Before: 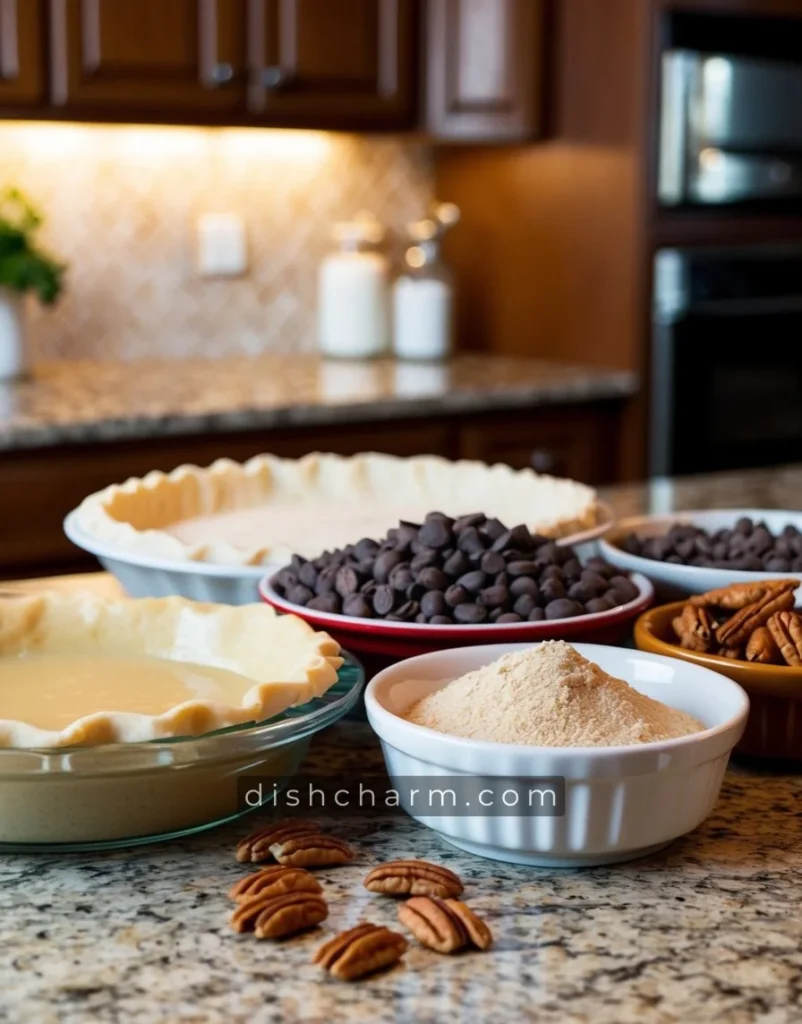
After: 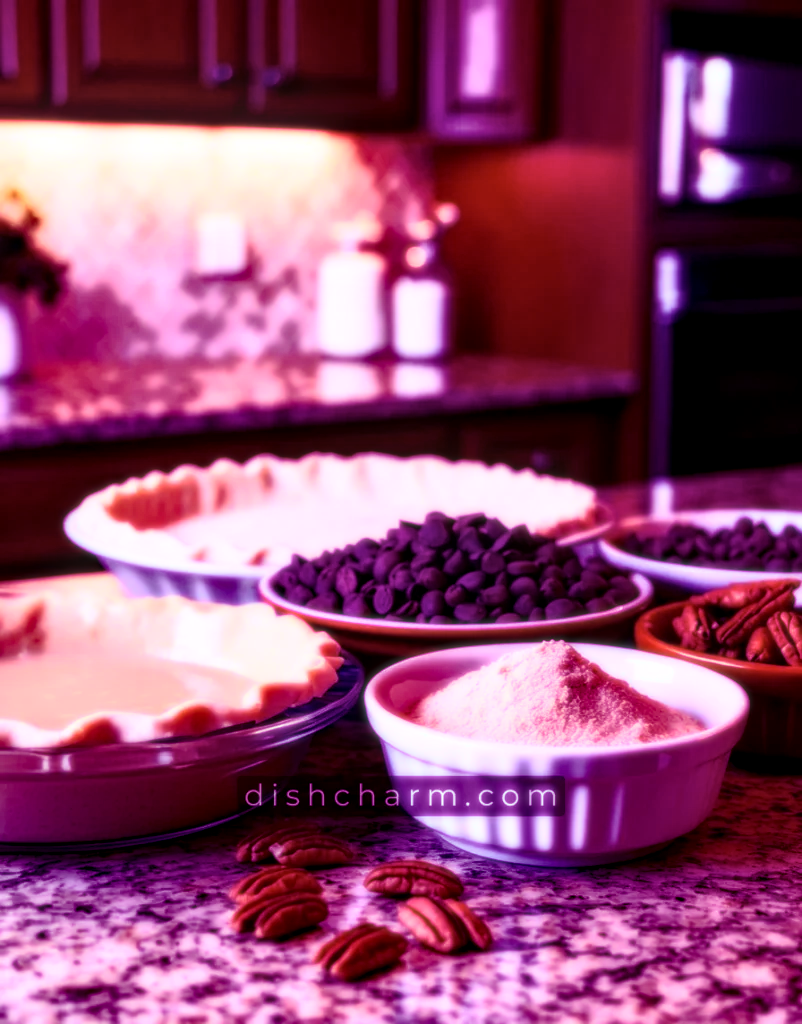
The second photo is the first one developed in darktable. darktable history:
color balance: mode lift, gamma, gain (sRGB), lift [1, 1, 0.101, 1]
bloom: size 0%, threshold 54.82%, strength 8.31%
local contrast: highlights 61%, detail 143%, midtone range 0.428
